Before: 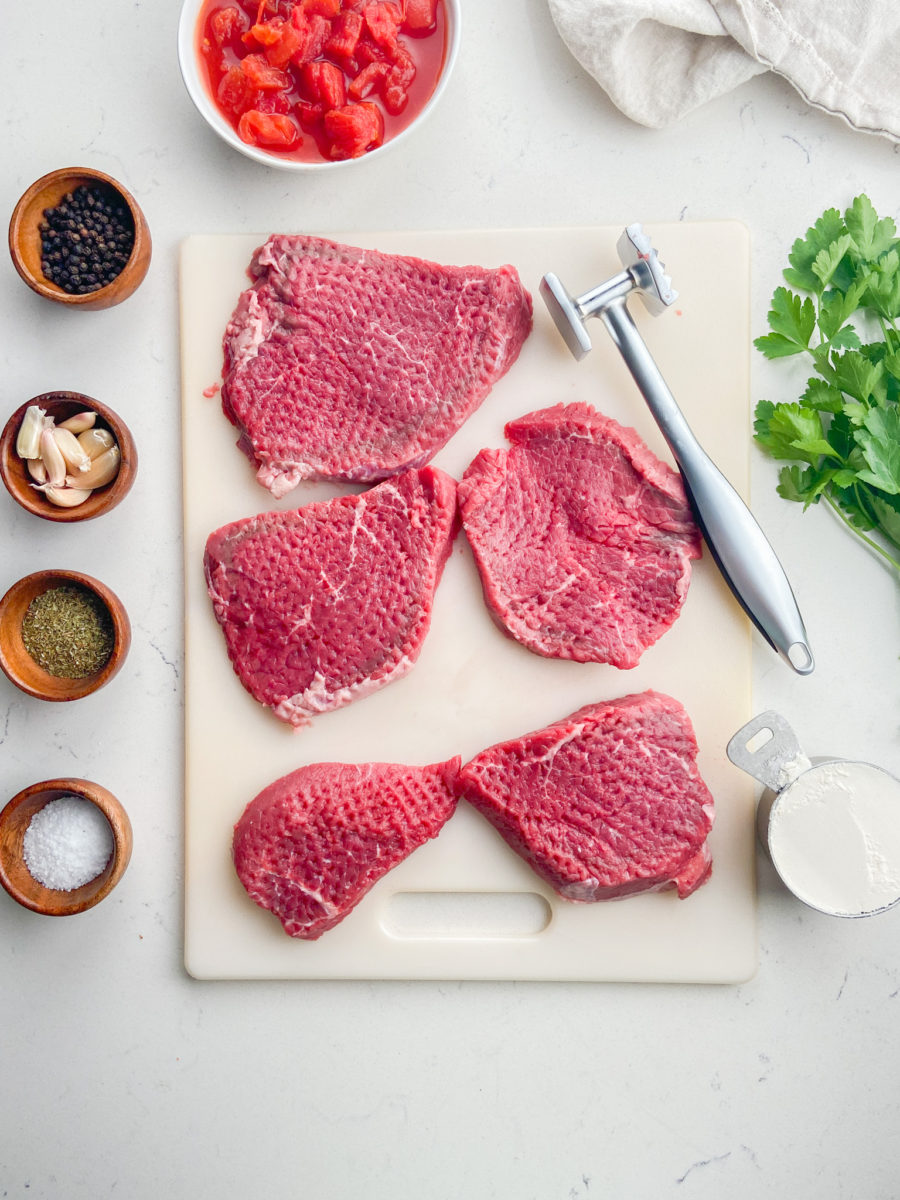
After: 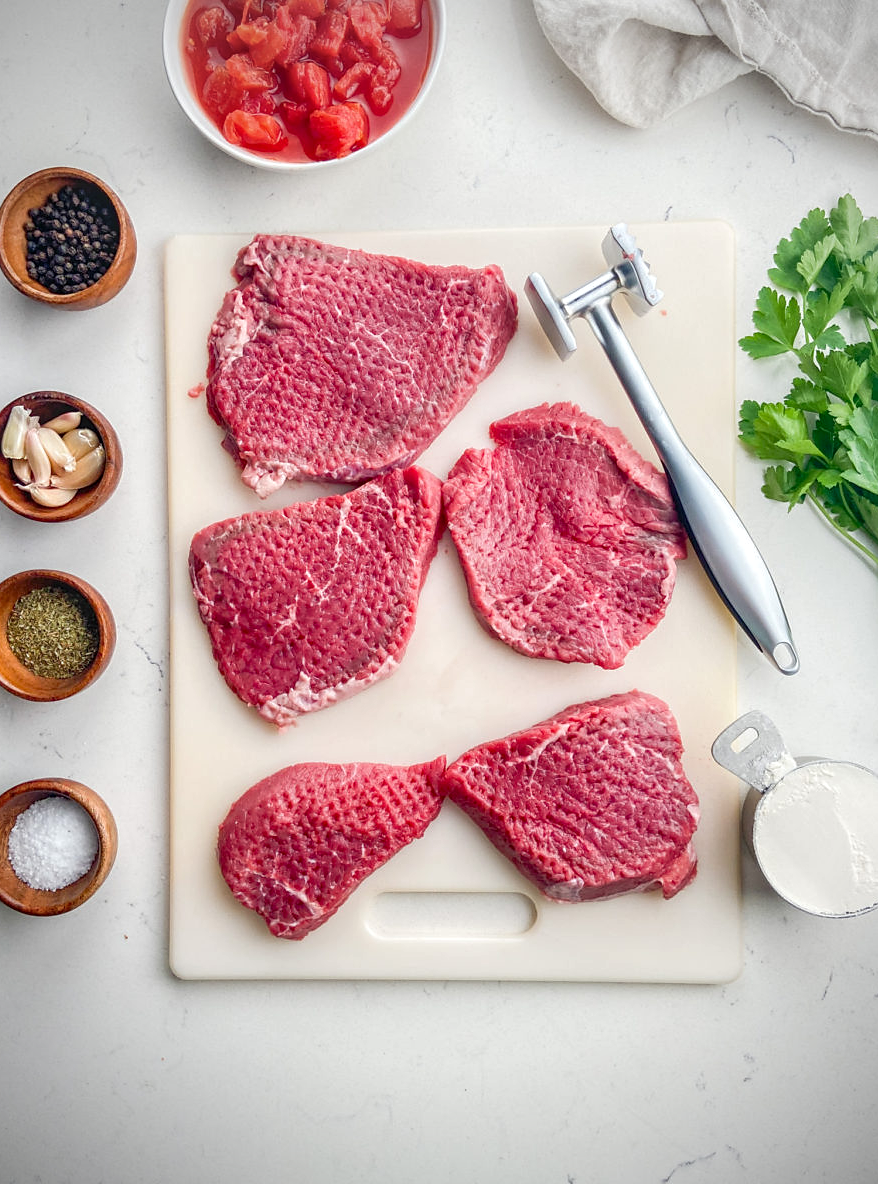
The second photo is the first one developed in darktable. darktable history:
vignetting: on, module defaults
sharpen: radius 1.458, amount 0.398, threshold 1.271
crop and rotate: left 1.774%, right 0.633%, bottom 1.28%
local contrast: on, module defaults
